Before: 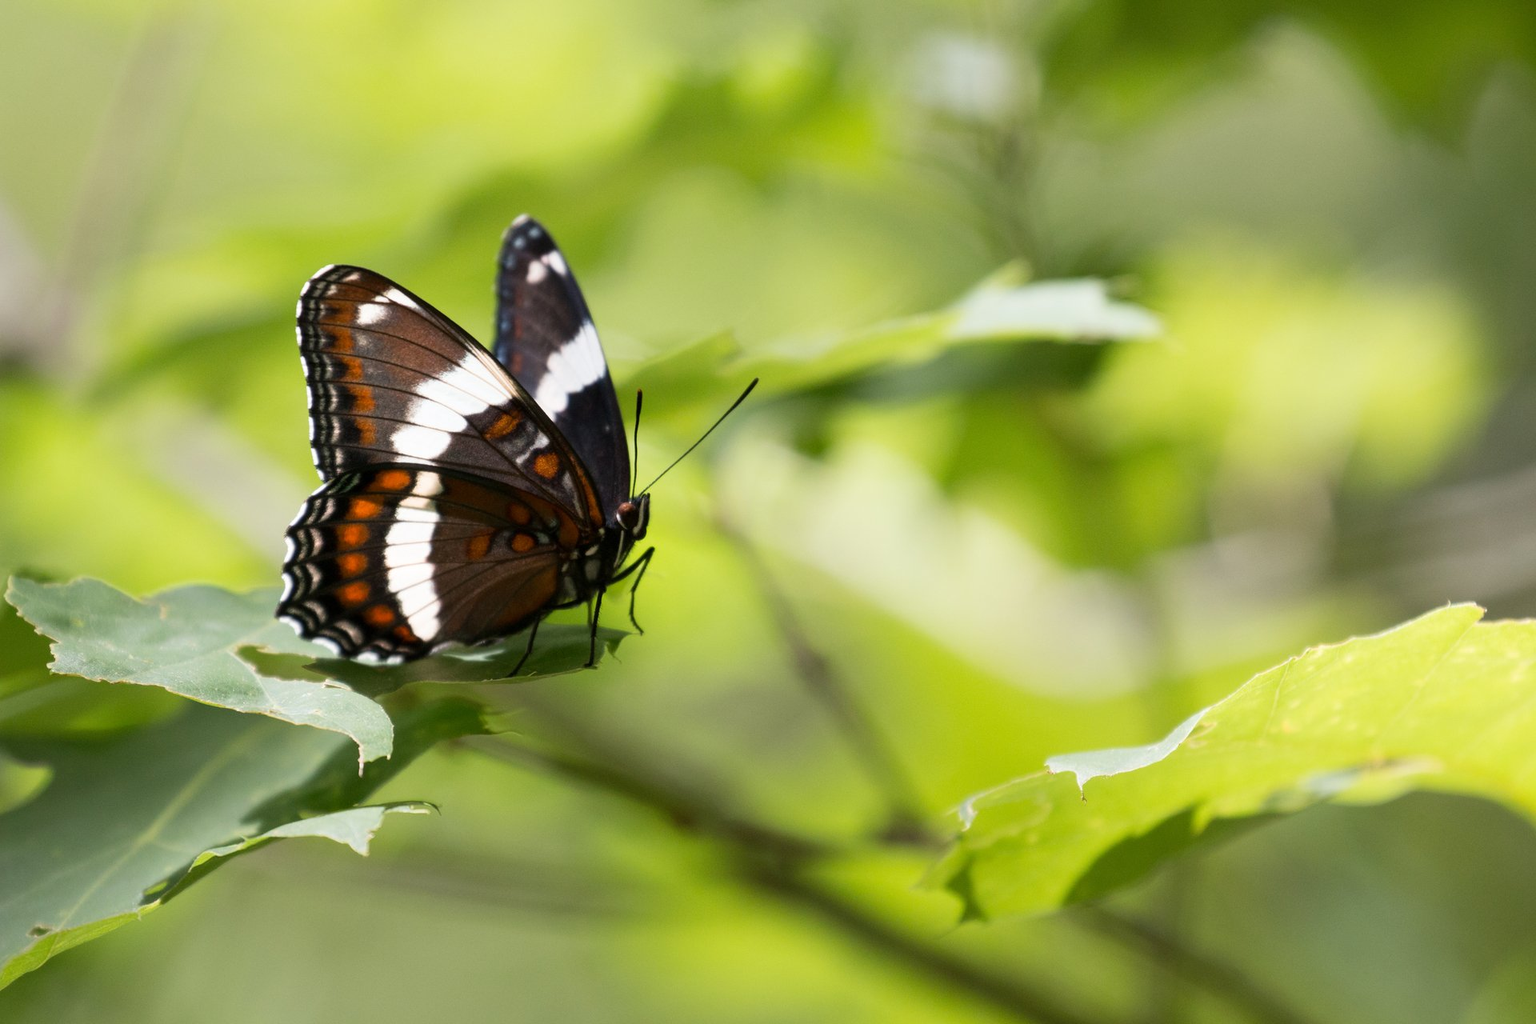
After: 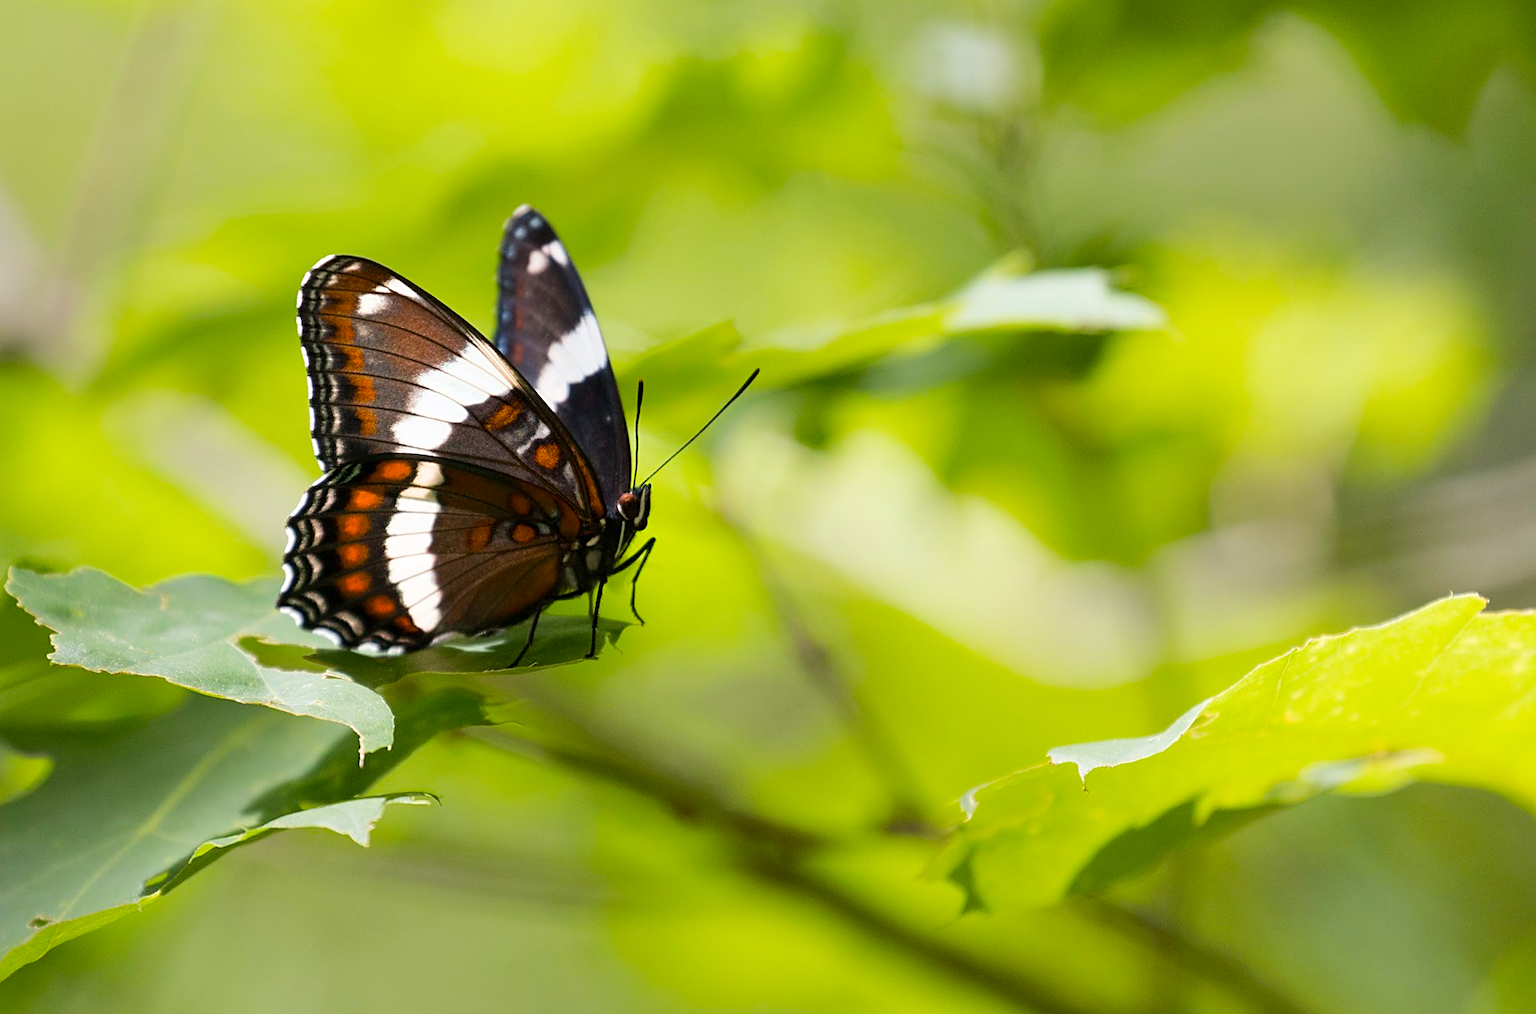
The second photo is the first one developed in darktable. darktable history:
crop: top 1.05%, right 0.121%
color balance rgb: power › hue 328.5°, perceptual saturation grading › global saturation 25.23%, perceptual brilliance grading › mid-tones 11.035%, perceptual brilliance grading › shadows 14.725%, global vibrance 9.311%
sharpen: on, module defaults
